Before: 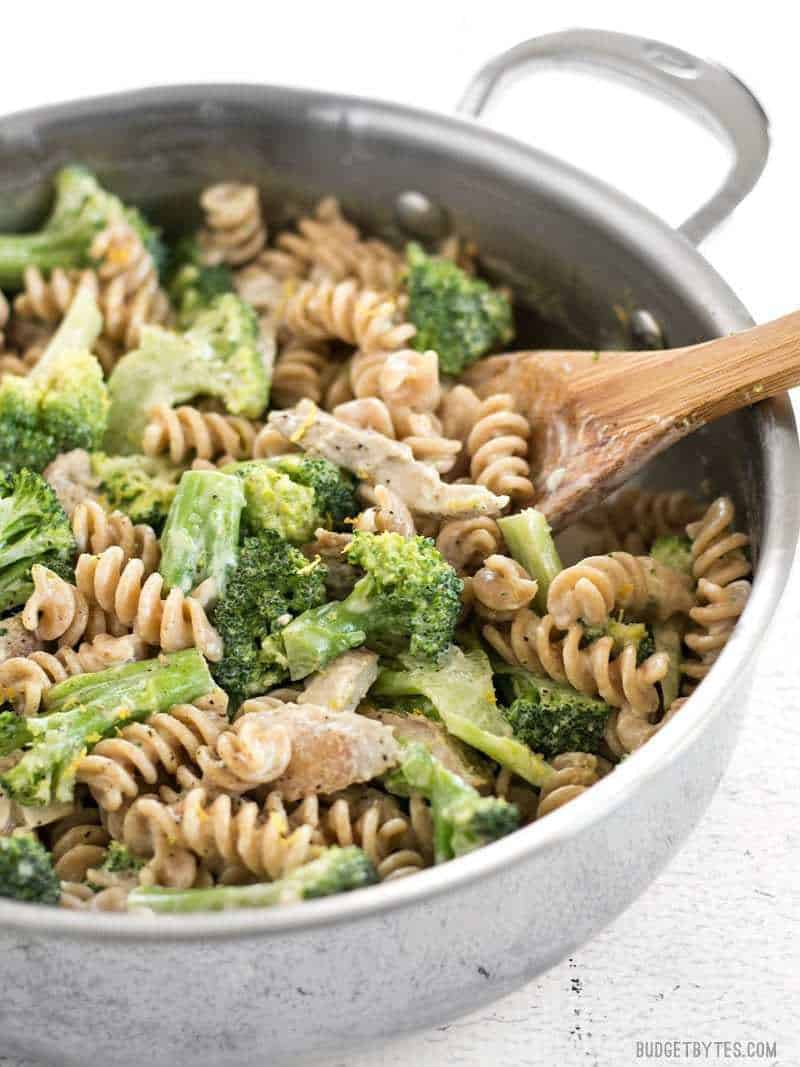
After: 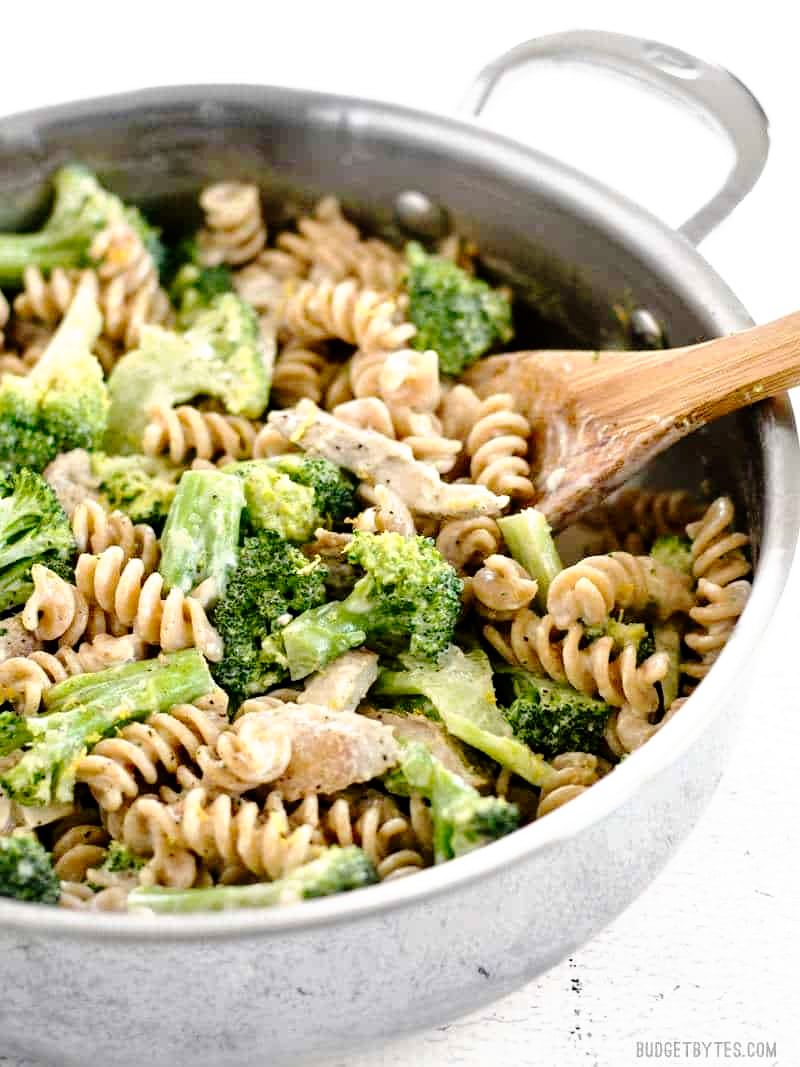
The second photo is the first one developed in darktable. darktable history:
tone curve: curves: ch0 [(0, 0) (0.003, 0) (0.011, 0.001) (0.025, 0.001) (0.044, 0.002) (0.069, 0.007) (0.1, 0.015) (0.136, 0.027) (0.177, 0.066) (0.224, 0.122) (0.277, 0.219) (0.335, 0.327) (0.399, 0.432) (0.468, 0.527) (0.543, 0.615) (0.623, 0.695) (0.709, 0.777) (0.801, 0.874) (0.898, 0.973) (1, 1)], preserve colors none
